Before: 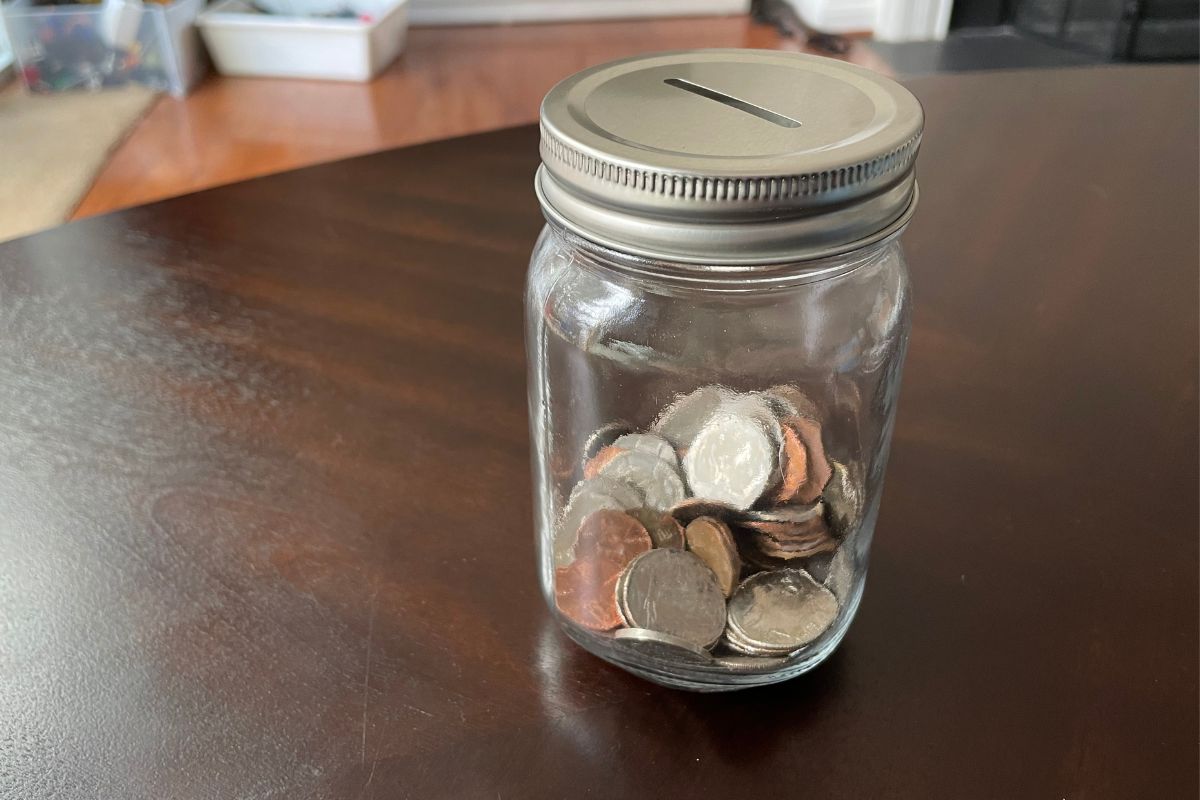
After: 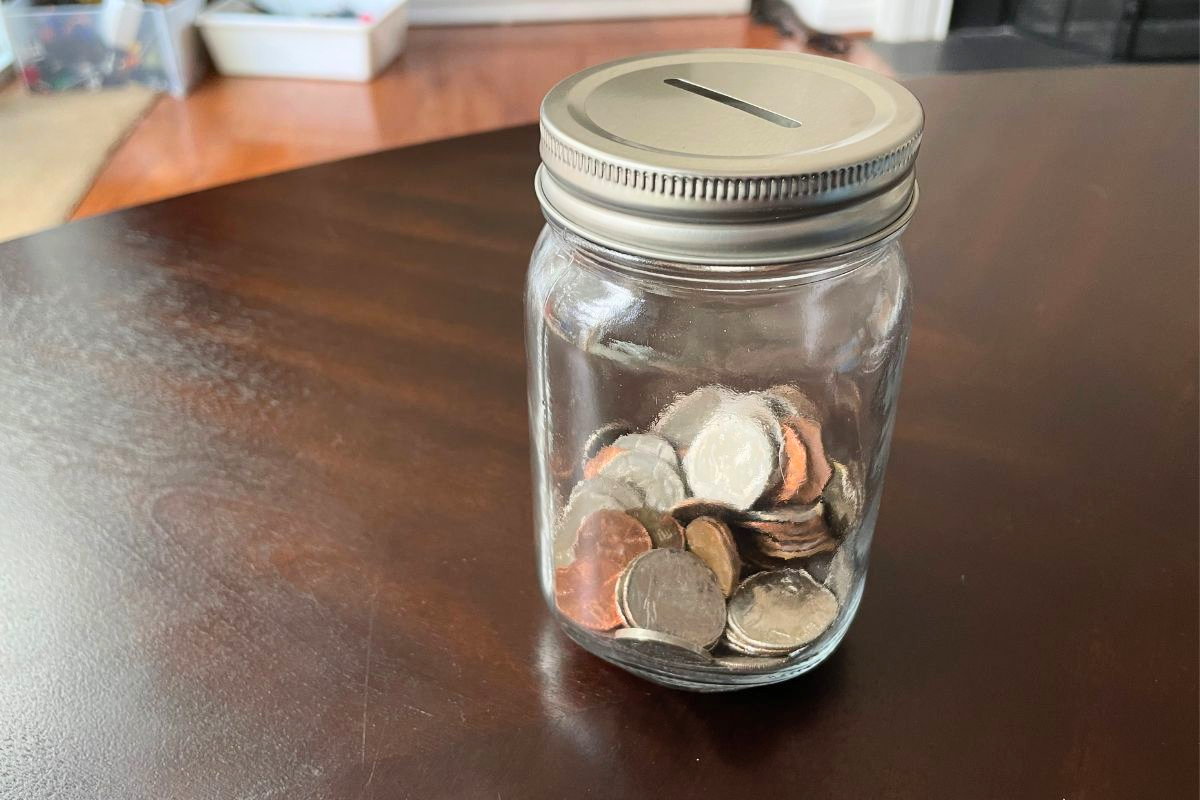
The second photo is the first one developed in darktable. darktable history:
contrast brightness saturation: contrast 0.2, brightness 0.16, saturation 0.22
exposure: exposure -0.153 EV, compensate highlight preservation false
